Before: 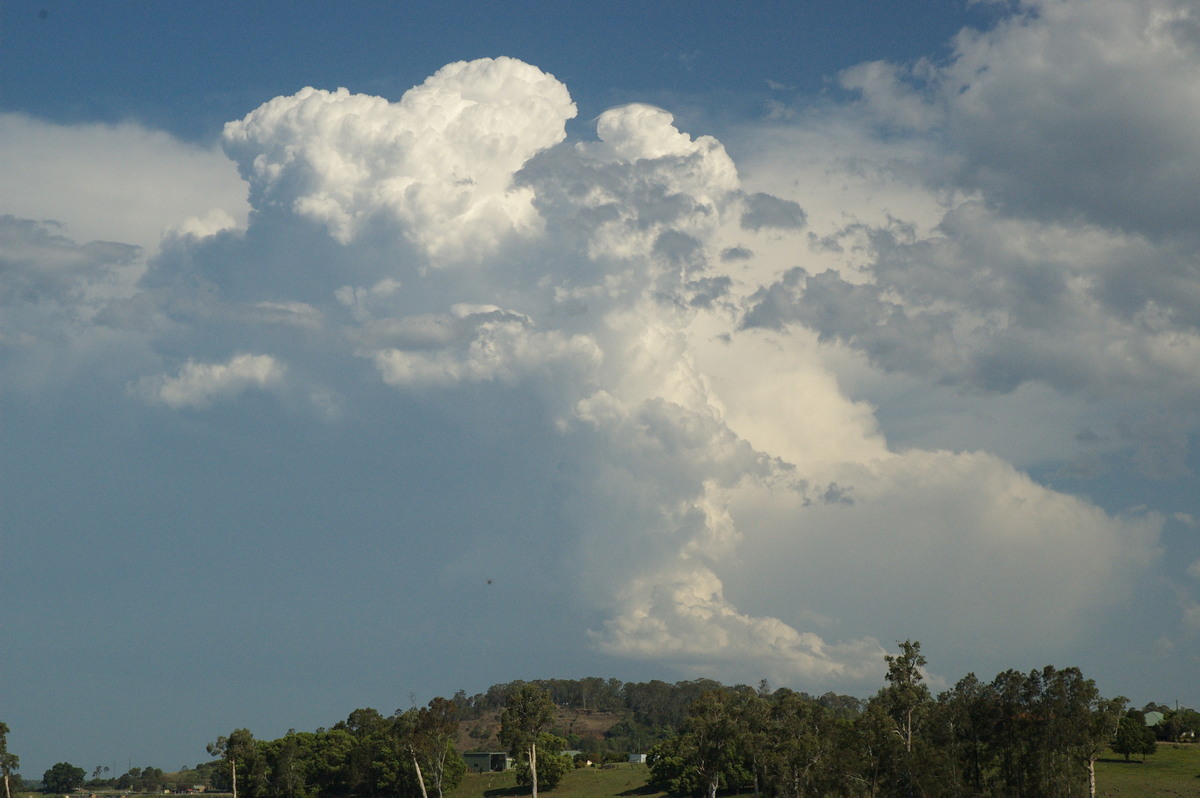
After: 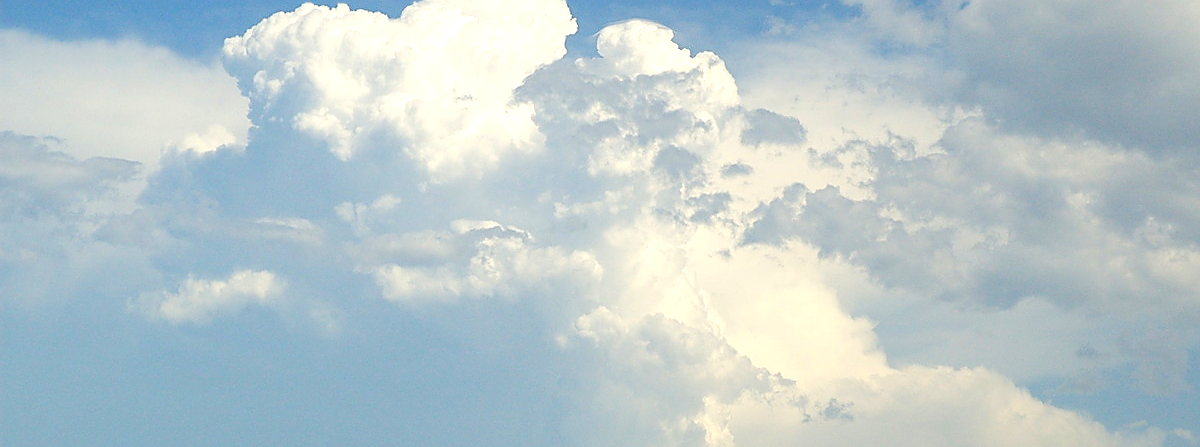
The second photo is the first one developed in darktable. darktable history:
levels: levels [0.036, 0.364, 0.827]
crop and rotate: top 10.605%, bottom 33.274%
sharpen: radius 1.4, amount 1.25, threshold 0.7
